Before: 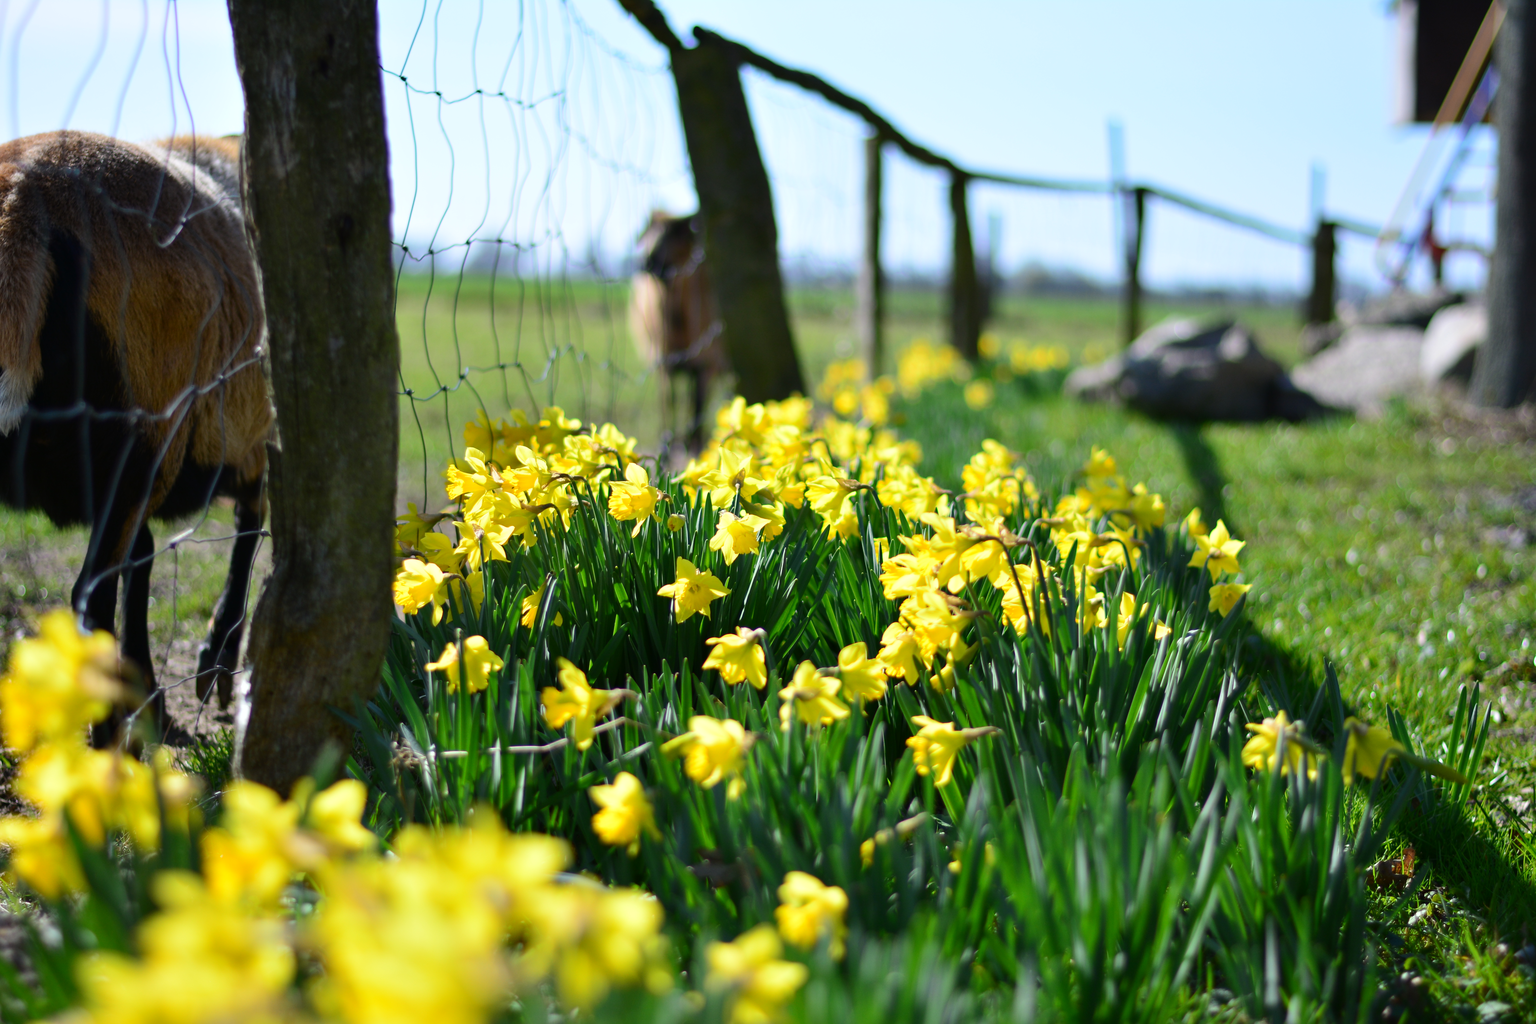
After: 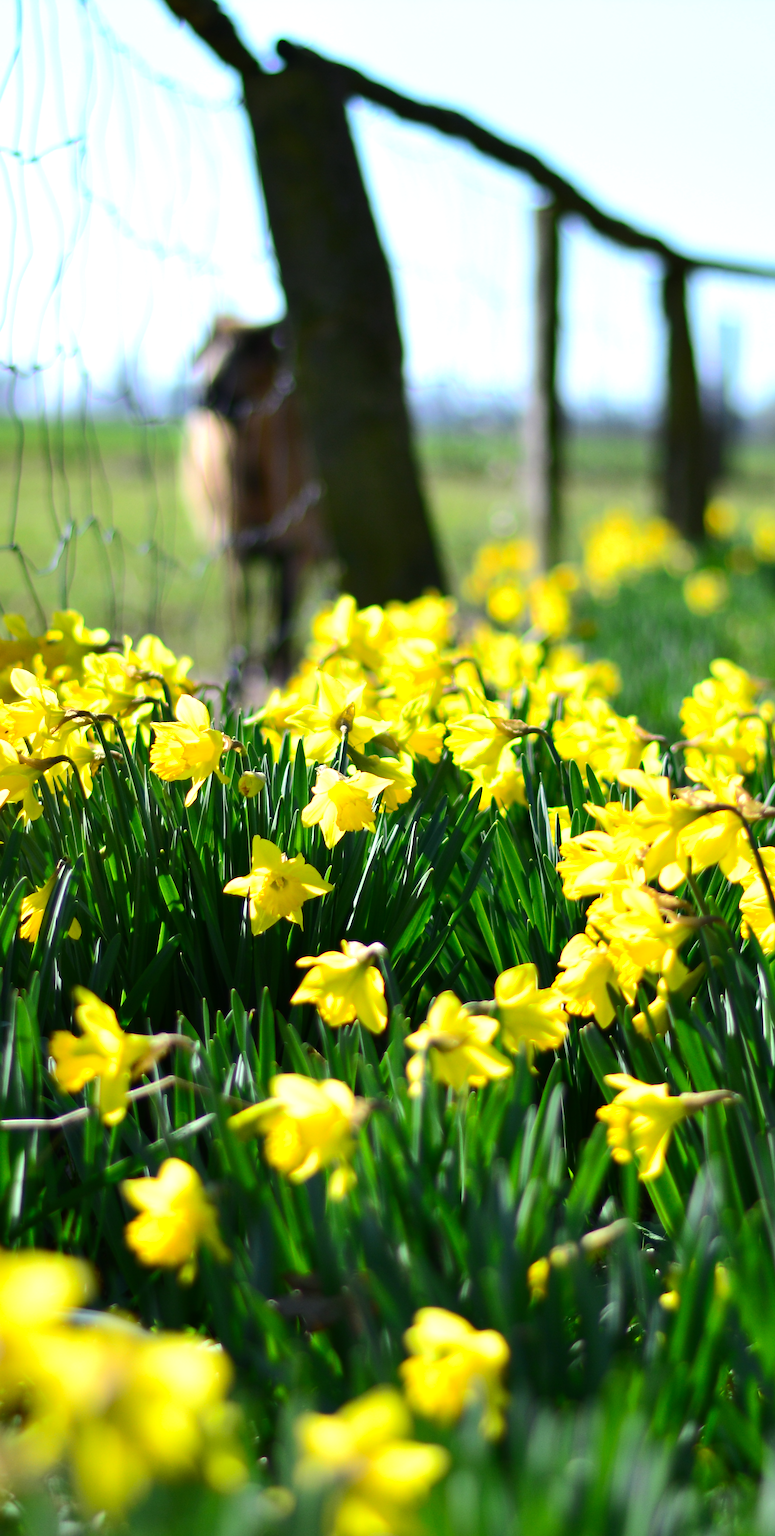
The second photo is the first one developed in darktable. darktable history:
tone equalizer: -8 EV -0.429 EV, -7 EV -0.354 EV, -6 EV -0.304 EV, -5 EV -0.251 EV, -3 EV 0.211 EV, -2 EV 0.337 EV, -1 EV 0.397 EV, +0 EV 0.4 EV, edges refinement/feathering 500, mask exposure compensation -1.57 EV, preserve details no
crop: left 33.124%, right 33.22%
contrast brightness saturation: saturation 0.101
